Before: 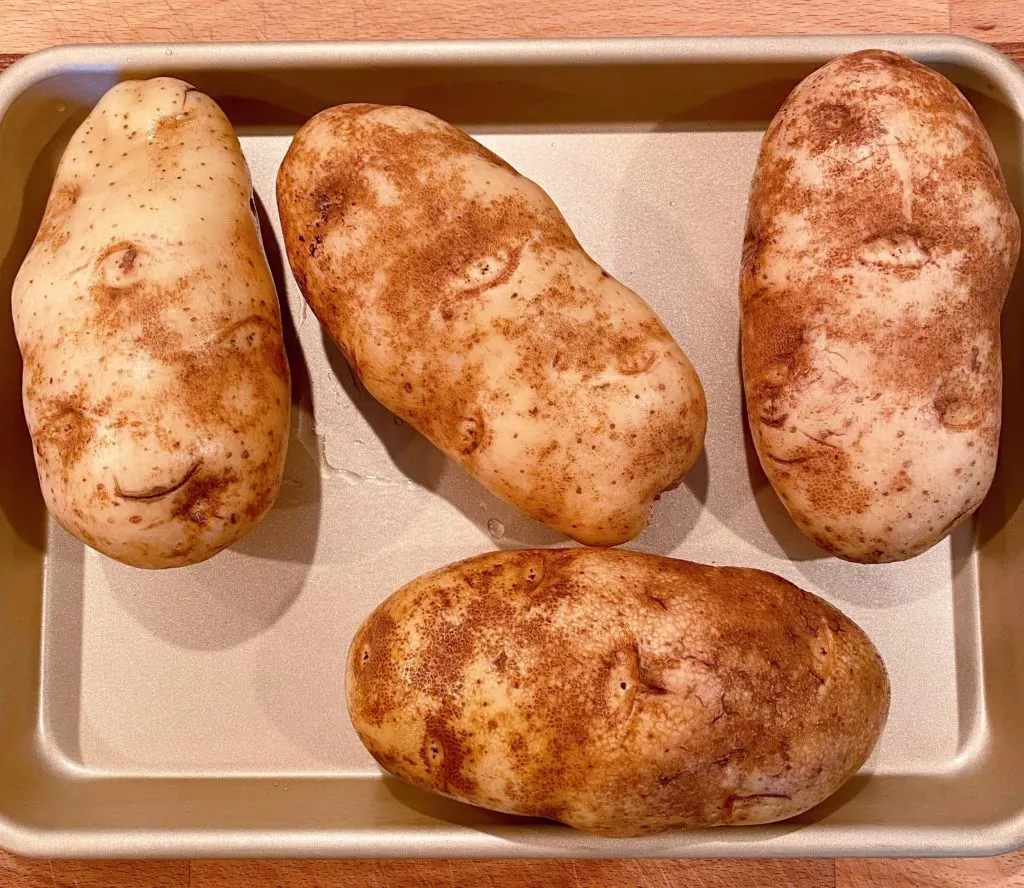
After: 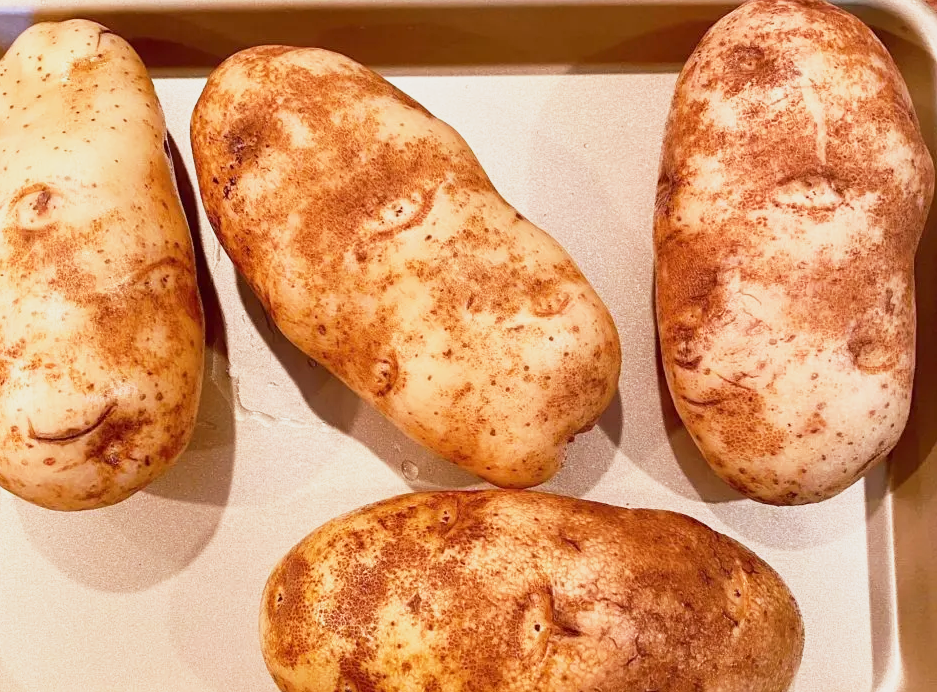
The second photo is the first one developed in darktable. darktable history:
crop: left 8.456%, top 6.588%, bottom 15.376%
base curve: curves: ch0 [(0, 0) (0.088, 0.125) (0.176, 0.251) (0.354, 0.501) (0.613, 0.749) (1, 0.877)], preserve colors none
